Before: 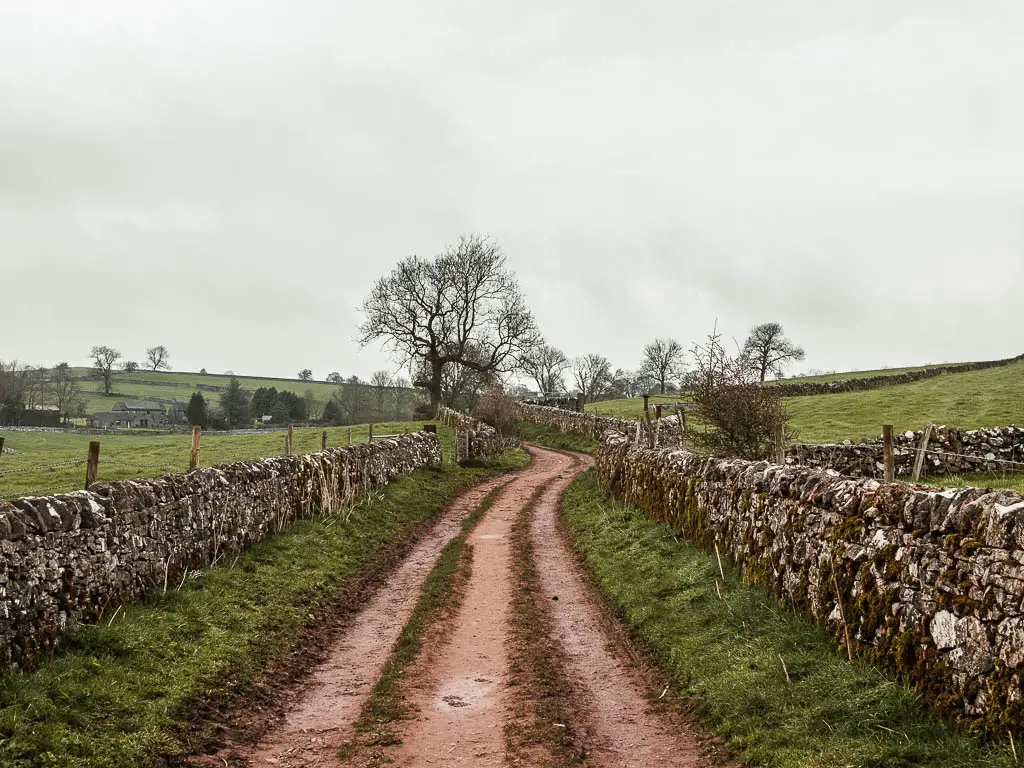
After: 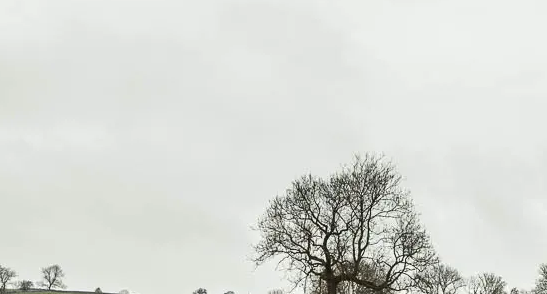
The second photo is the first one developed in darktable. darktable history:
crop: left 10.332%, top 10.602%, right 36.22%, bottom 51%
